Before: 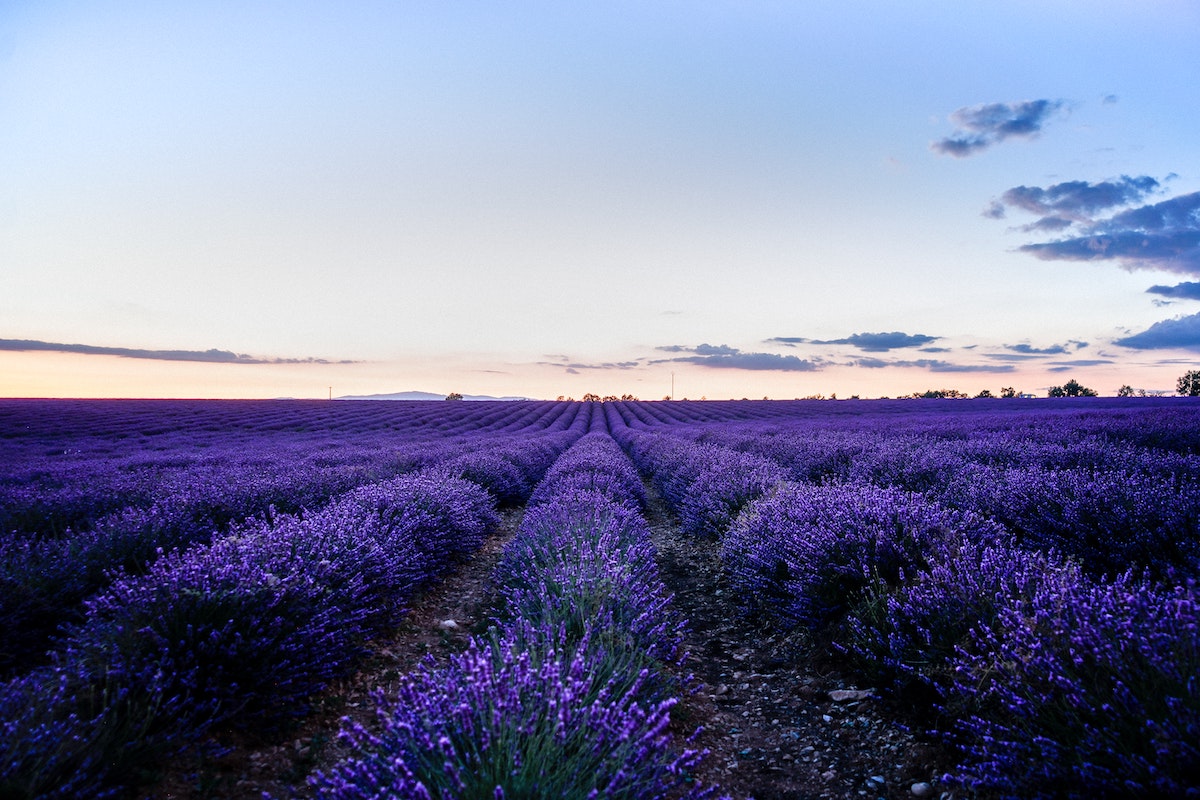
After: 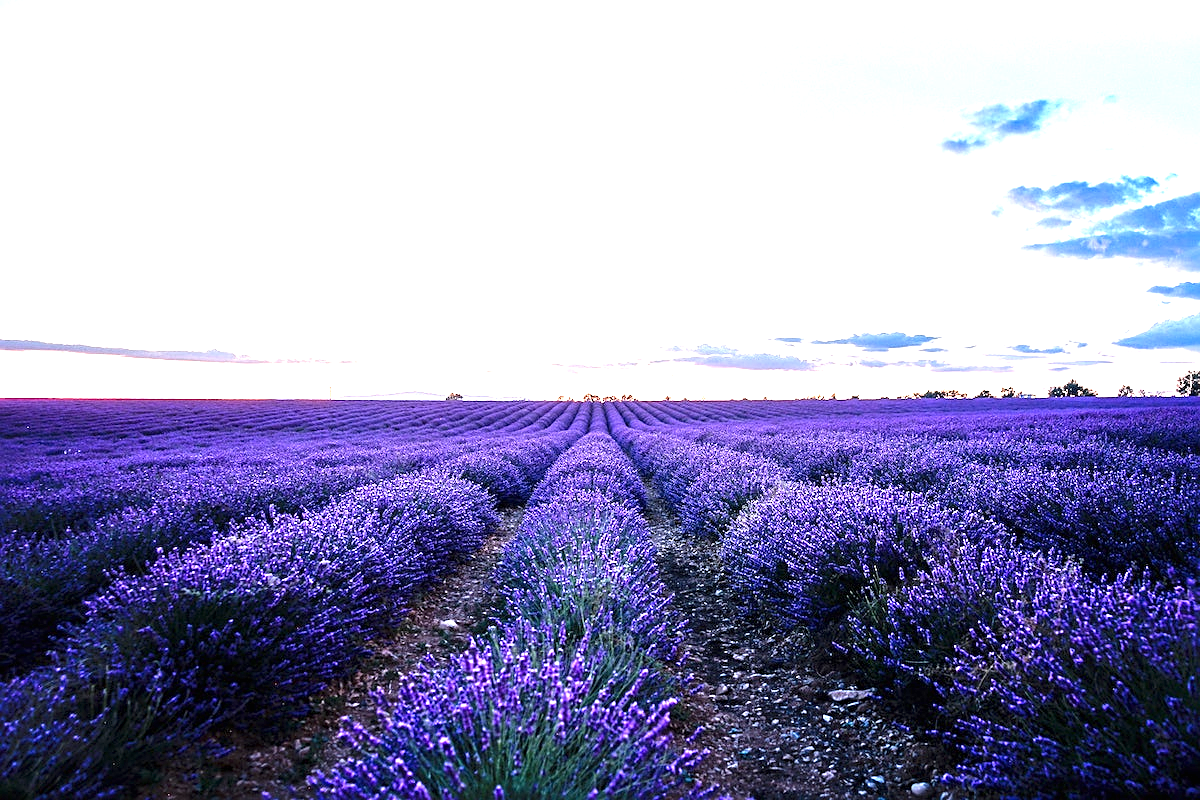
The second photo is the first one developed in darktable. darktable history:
sharpen: on, module defaults
exposure: black level correction 0, exposure 1.485 EV, compensate highlight preservation false
